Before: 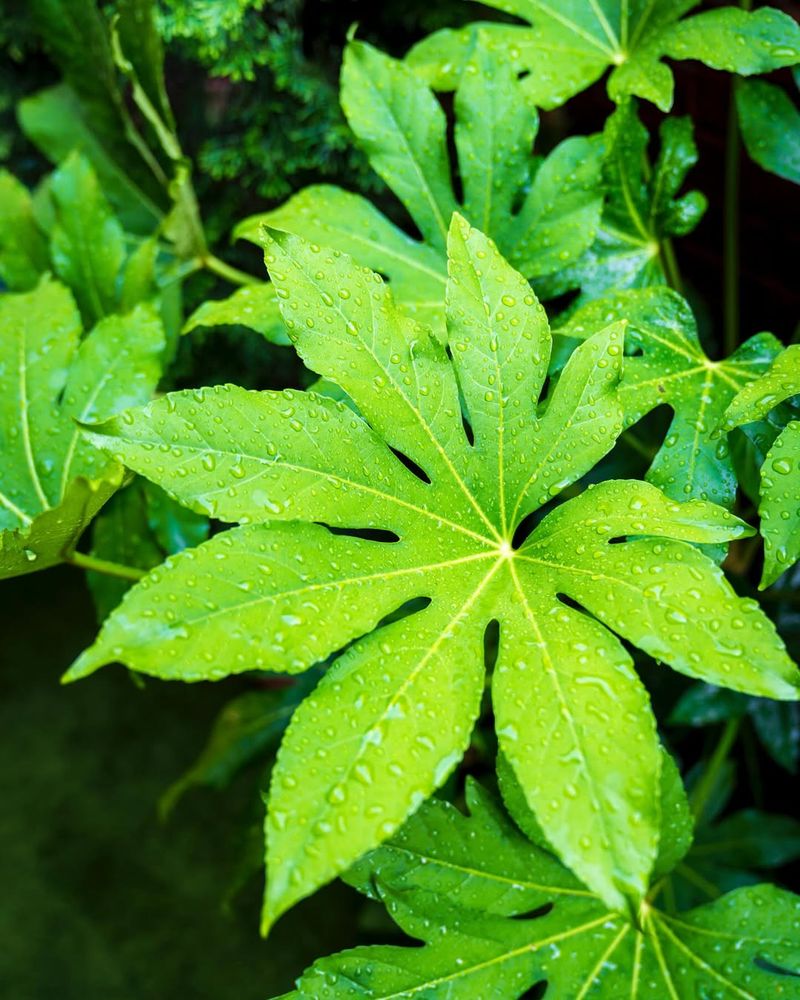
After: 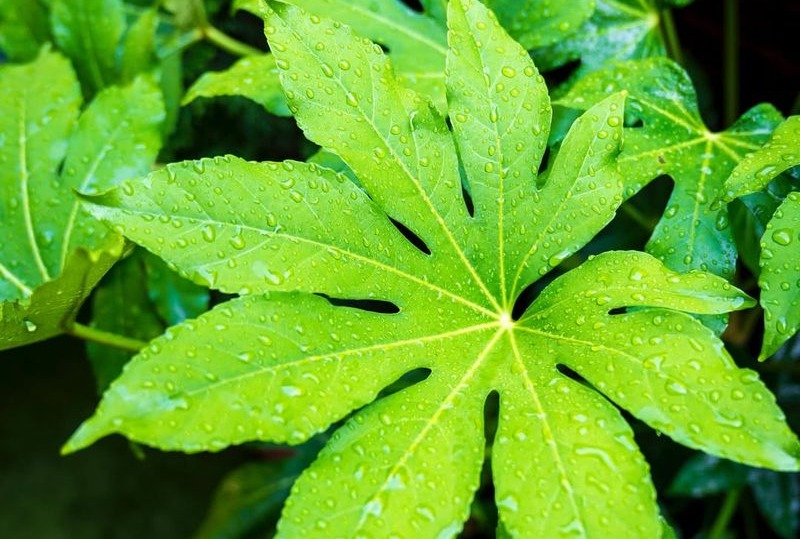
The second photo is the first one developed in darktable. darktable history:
crop and rotate: top 22.993%, bottom 23.073%
